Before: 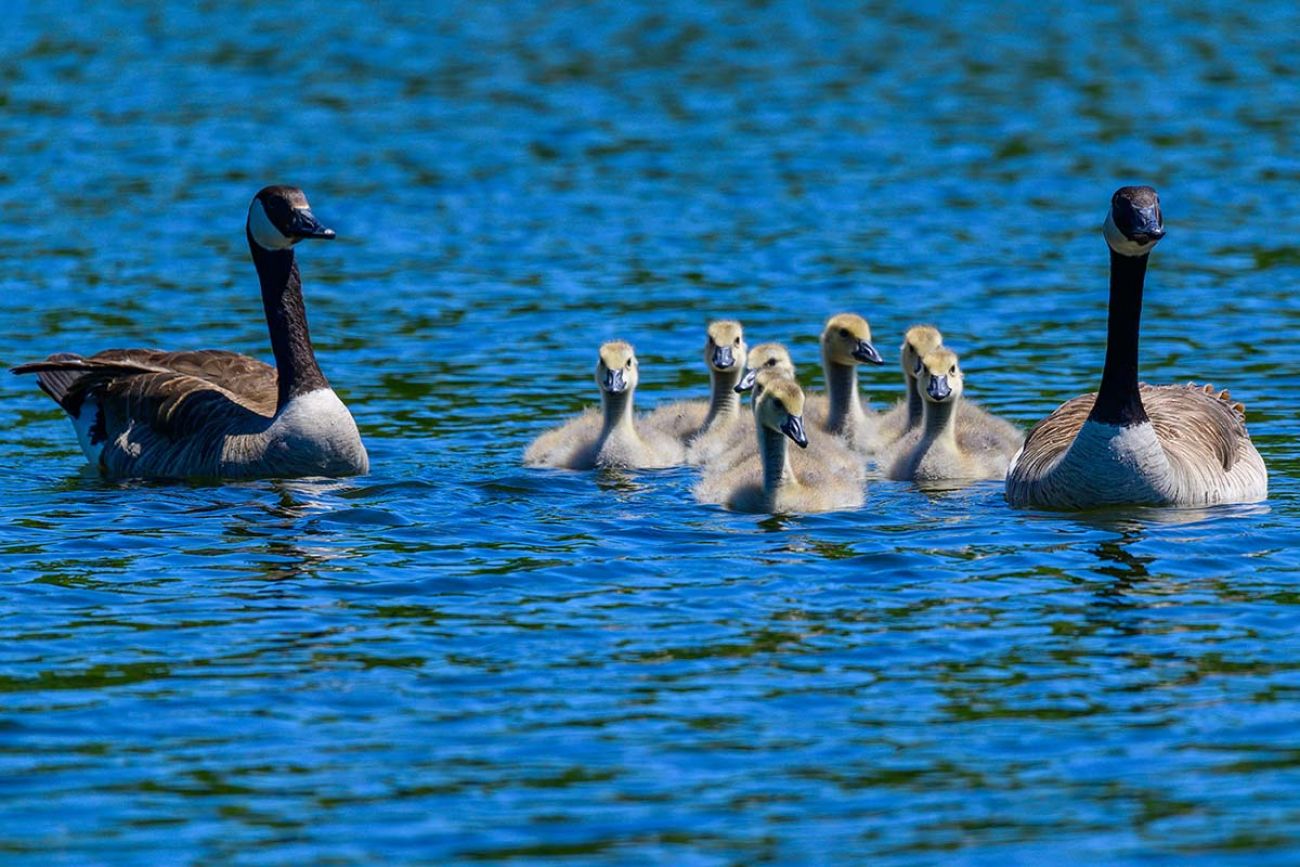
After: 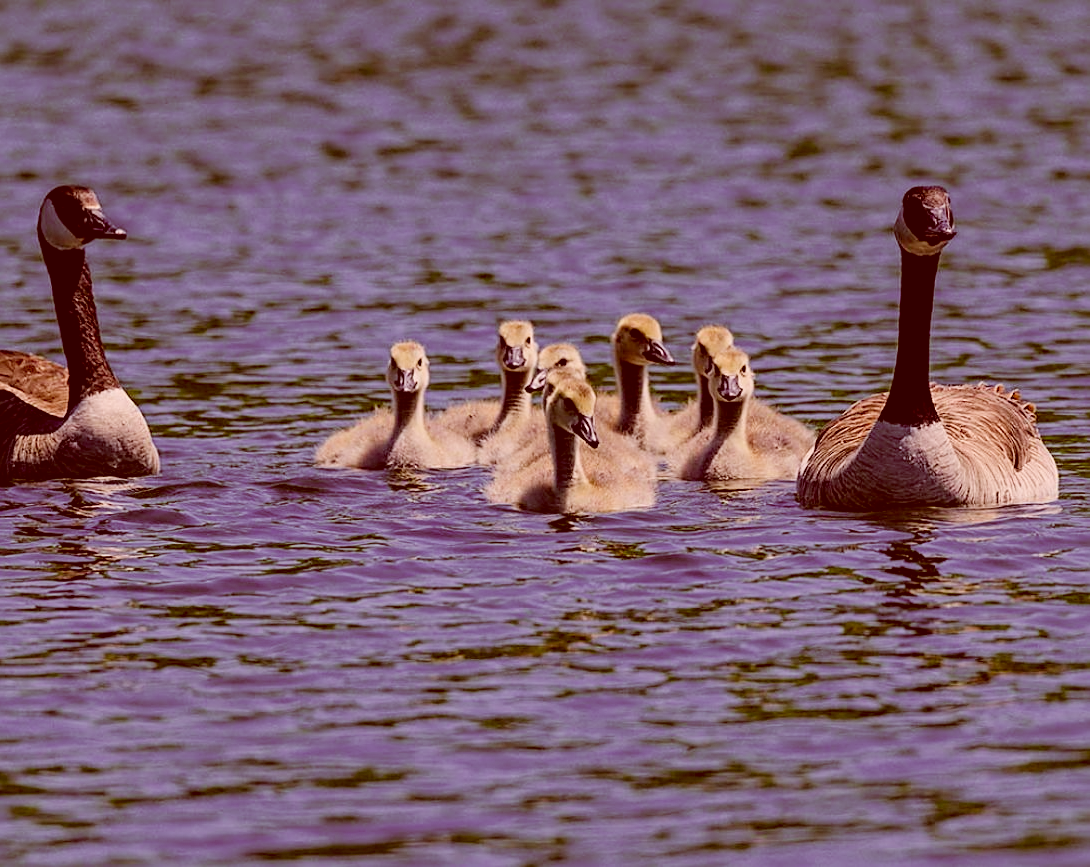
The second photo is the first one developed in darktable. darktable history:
sharpen: amount 0.478
exposure: exposure 0.3 EV, compensate highlight preservation false
crop: left 16.145%
color correction: highlights a* 9.03, highlights b* 8.71, shadows a* 40, shadows b* 40, saturation 0.8
filmic rgb: black relative exposure -7.65 EV, white relative exposure 4.56 EV, hardness 3.61
haze removal: compatibility mode true, adaptive false
